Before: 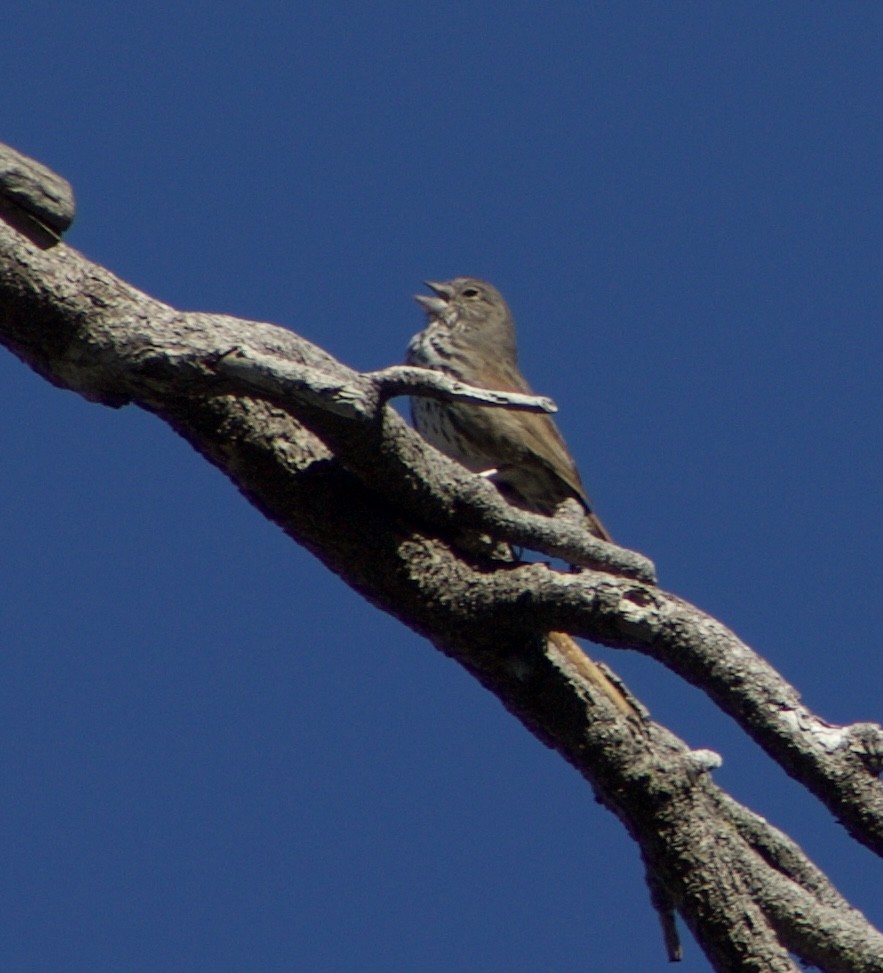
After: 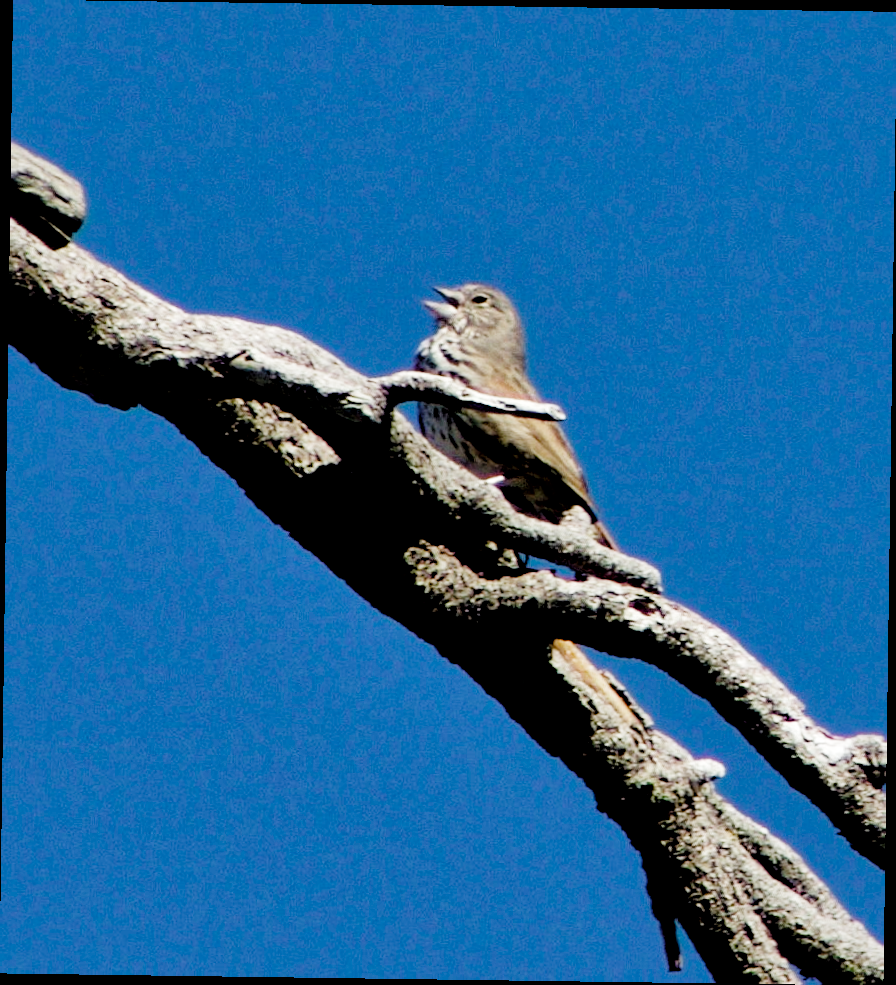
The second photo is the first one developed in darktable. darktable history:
exposure: black level correction 0, exposure 1.2 EV, compensate highlight preservation false
local contrast: mode bilateral grid, contrast 25, coarseness 60, detail 151%, midtone range 0.2
filmic rgb: black relative exposure -2.85 EV, white relative exposure 4.56 EV, hardness 1.77, contrast 1.25, preserve chrominance no, color science v5 (2021)
rotate and perspective: rotation 0.8°, automatic cropping off
